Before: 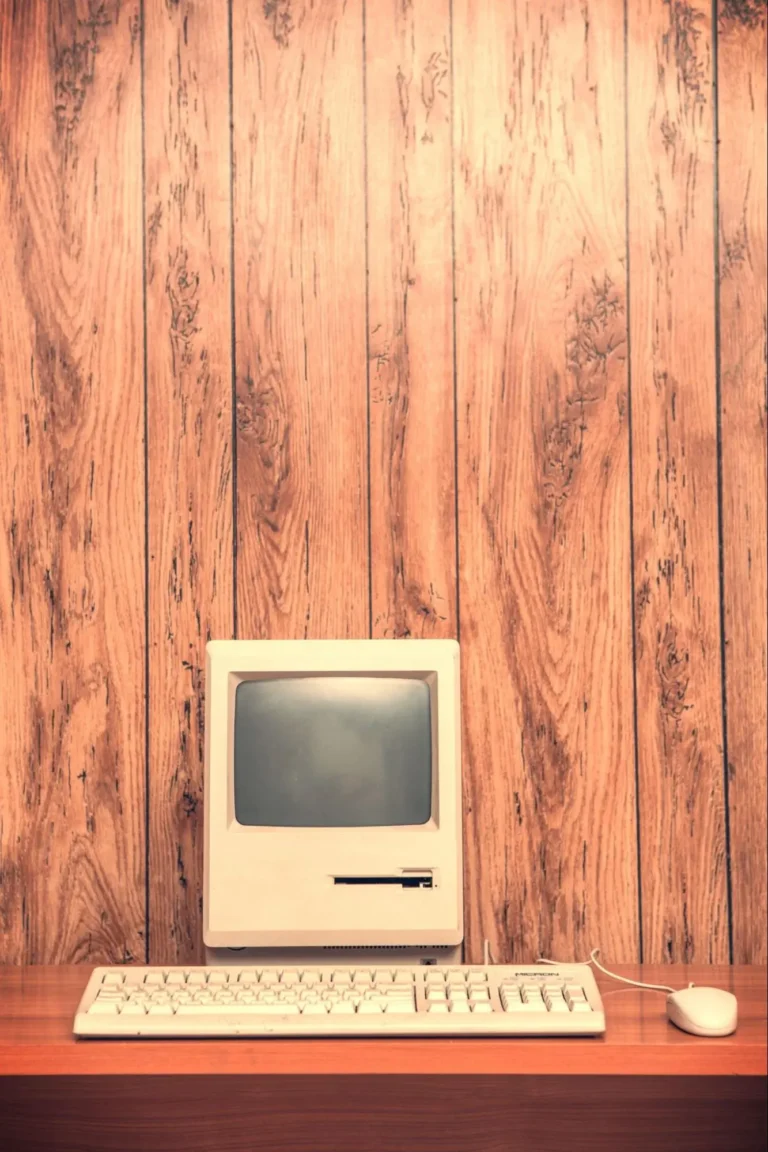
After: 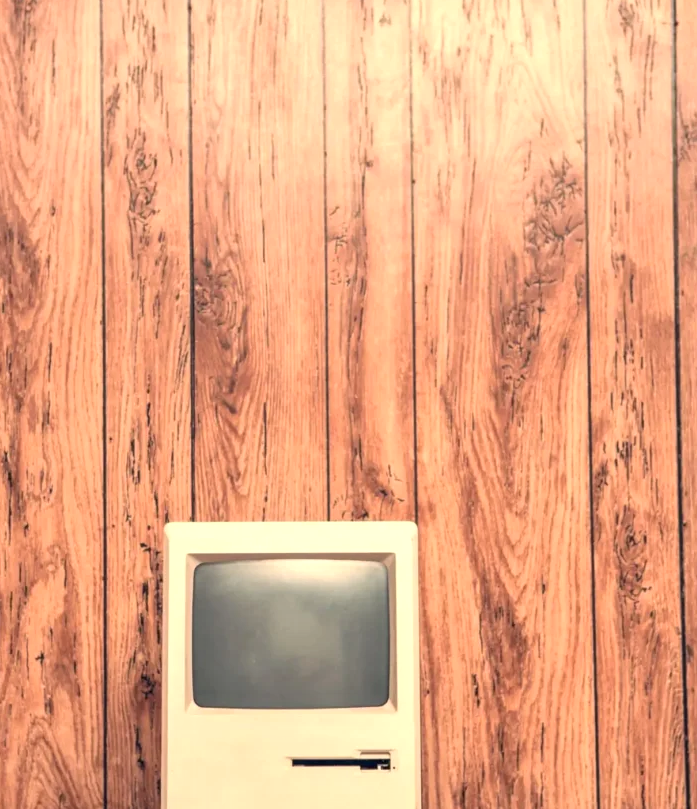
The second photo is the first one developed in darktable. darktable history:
contrast equalizer: y [[0.526, 0.53, 0.532, 0.532, 0.53, 0.525], [0.5 ×6], [0.5 ×6], [0 ×6], [0 ×6]]
levels: levels [0, 0.476, 0.951]
crop: left 5.596%, top 10.314%, right 3.534%, bottom 19.395%
